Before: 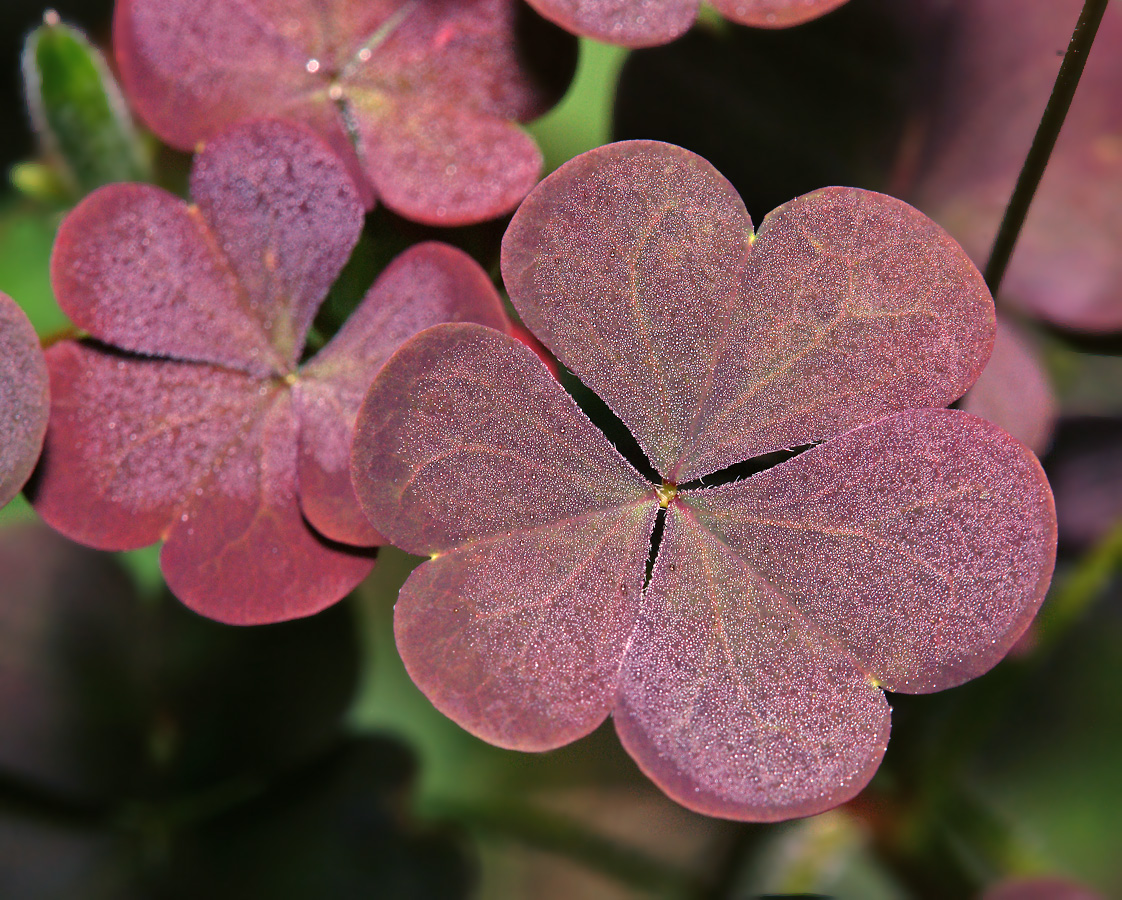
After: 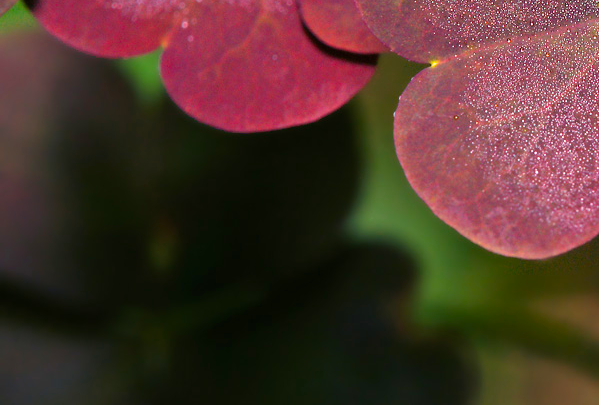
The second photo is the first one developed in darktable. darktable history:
crop and rotate: top 54.778%, right 46.61%, bottom 0.159%
color balance rgb: perceptual saturation grading › global saturation 25%, global vibrance 20%
